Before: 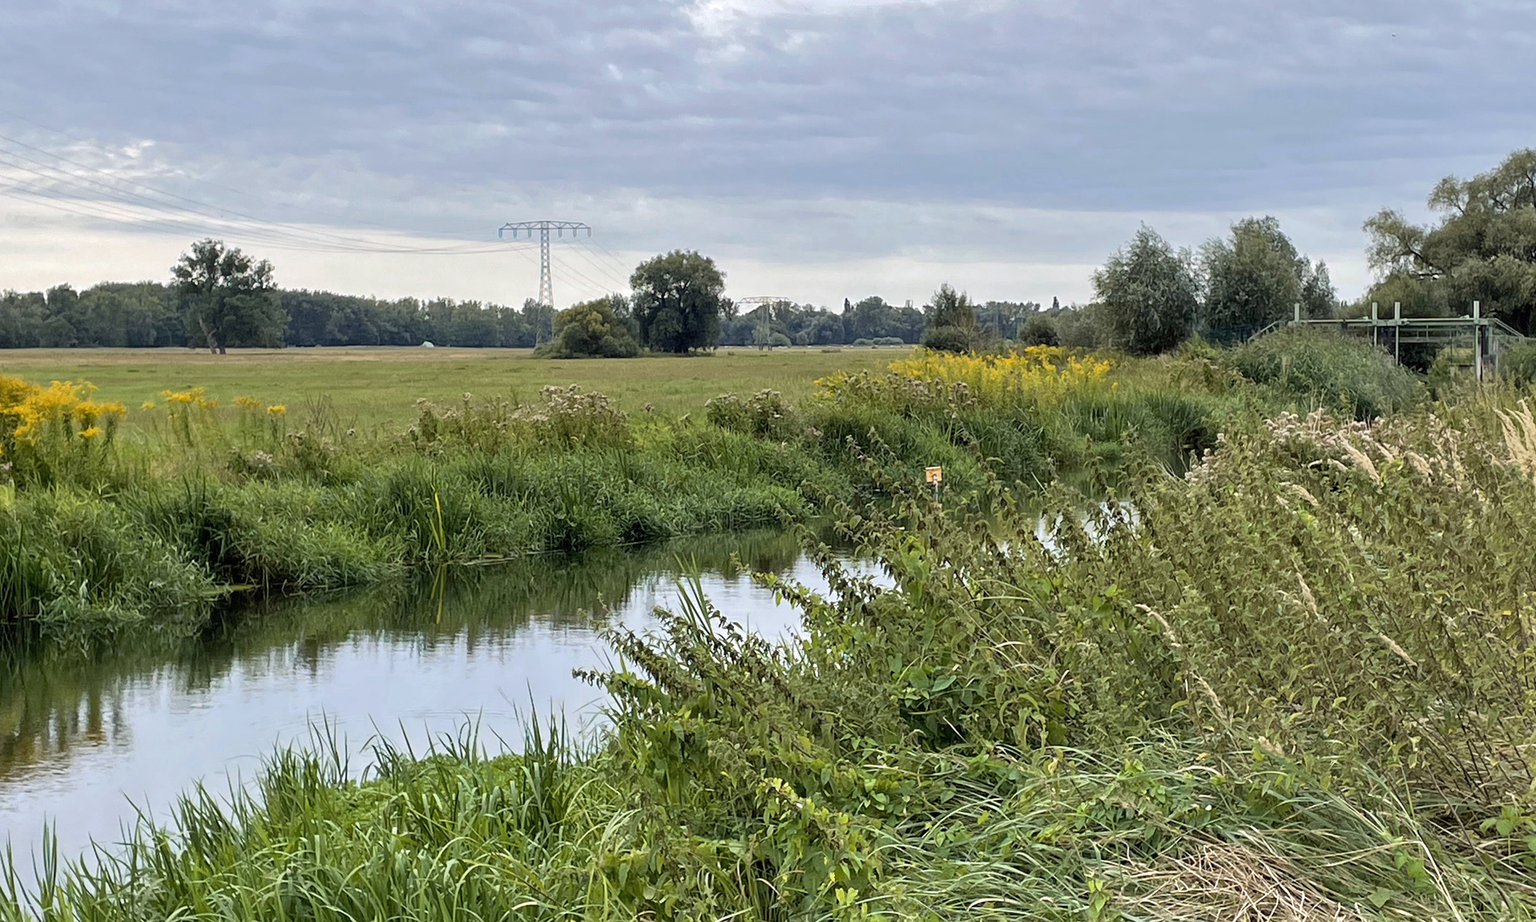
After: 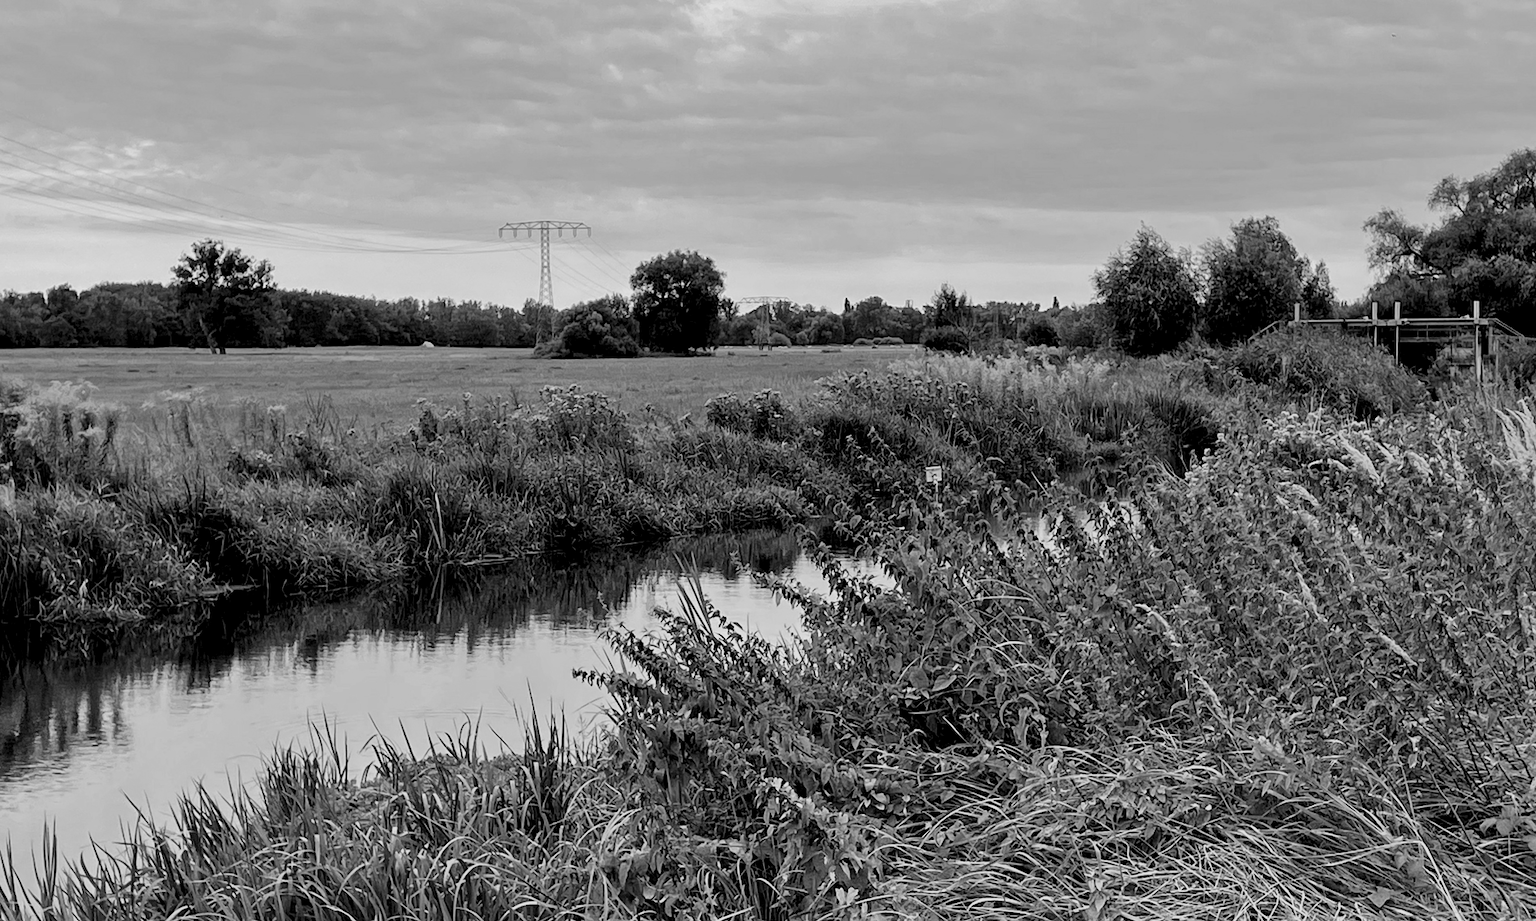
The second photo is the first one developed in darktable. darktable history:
white balance: red 1.123, blue 0.83
filmic rgb: black relative exposure -6.98 EV, white relative exposure 5.63 EV, hardness 2.86
exposure: exposure -0.242 EV, compensate highlight preservation false
levels: levels [0.129, 0.519, 0.867]
monochrome: on, module defaults
